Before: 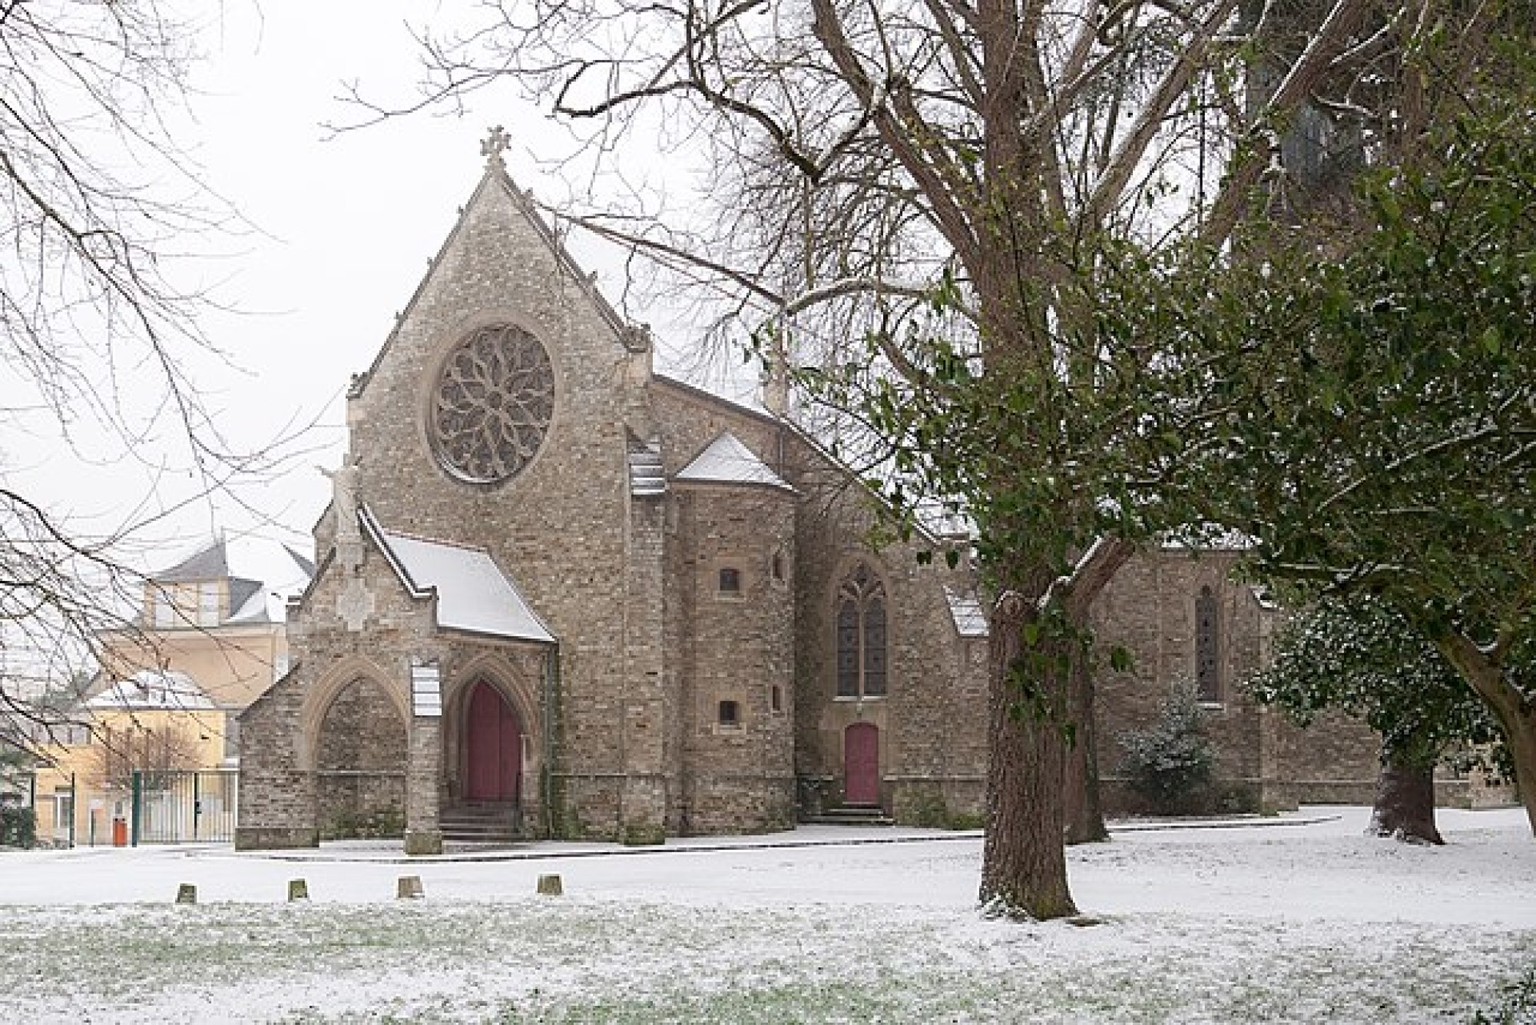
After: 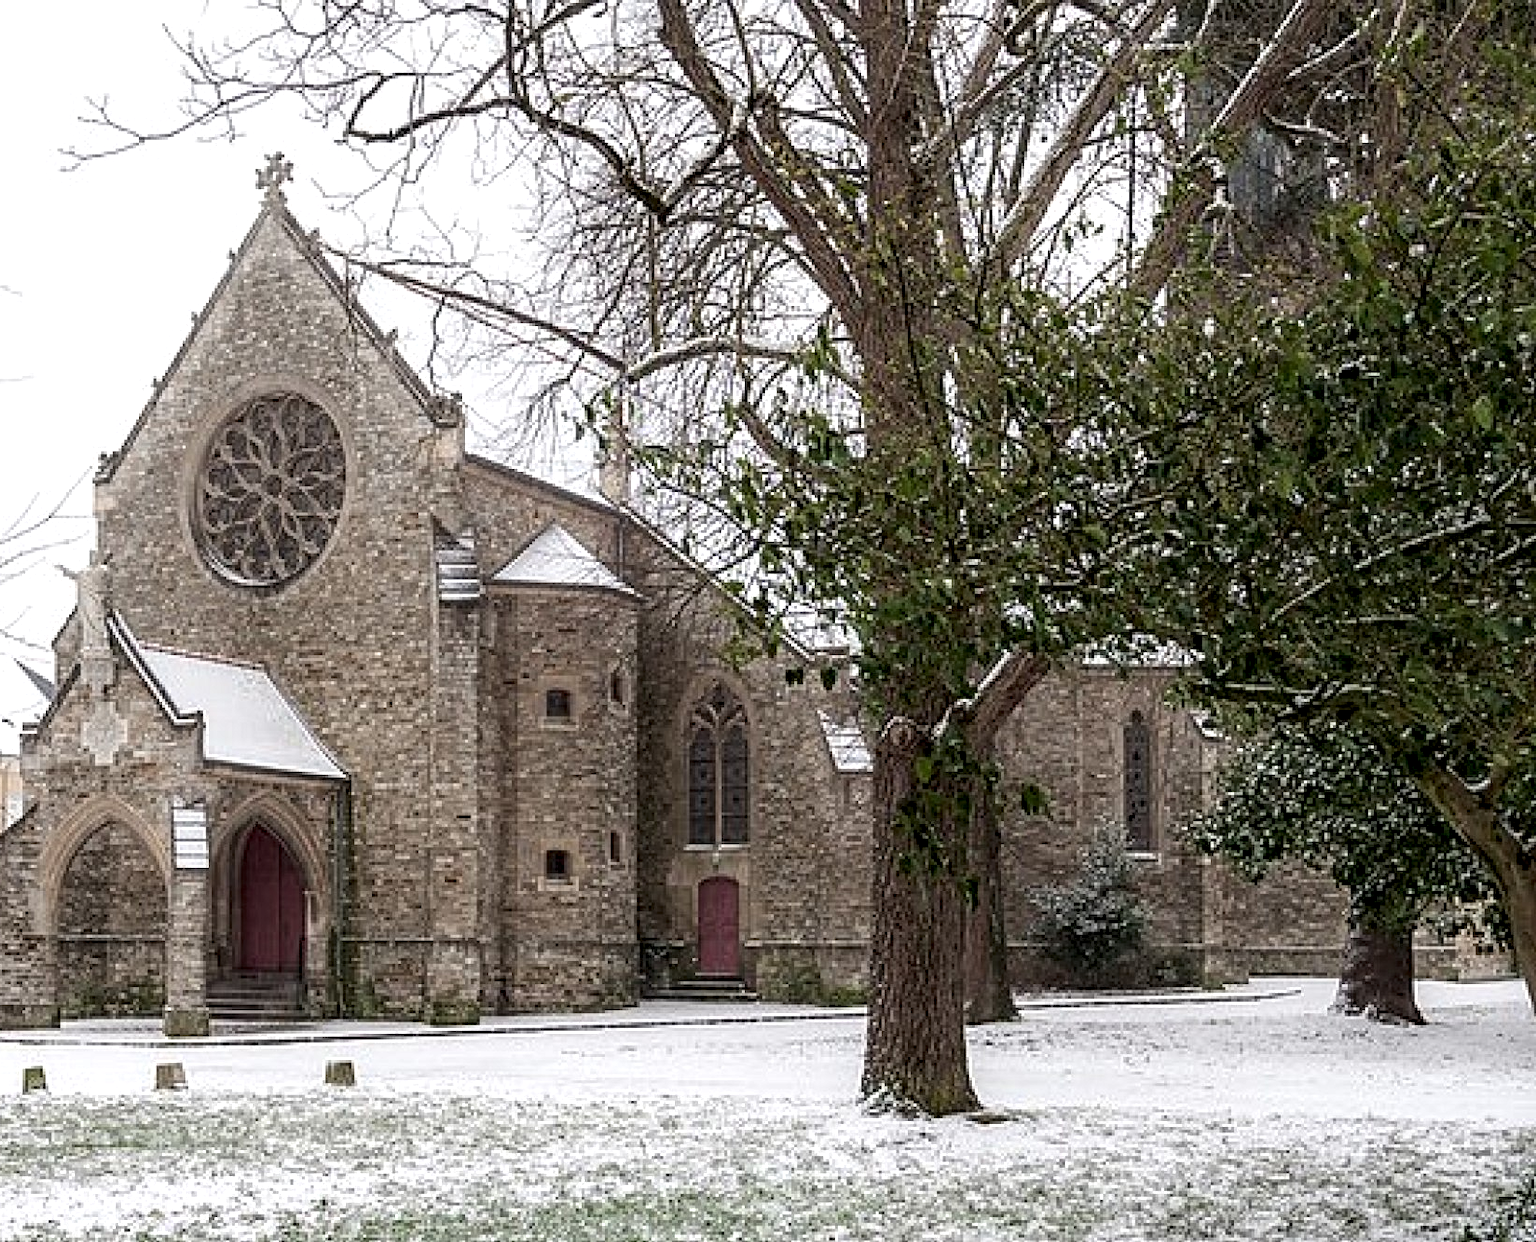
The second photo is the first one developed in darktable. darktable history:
crop: left 17.578%, bottom 0.019%
local contrast: highlights 60%, shadows 63%, detail 160%
